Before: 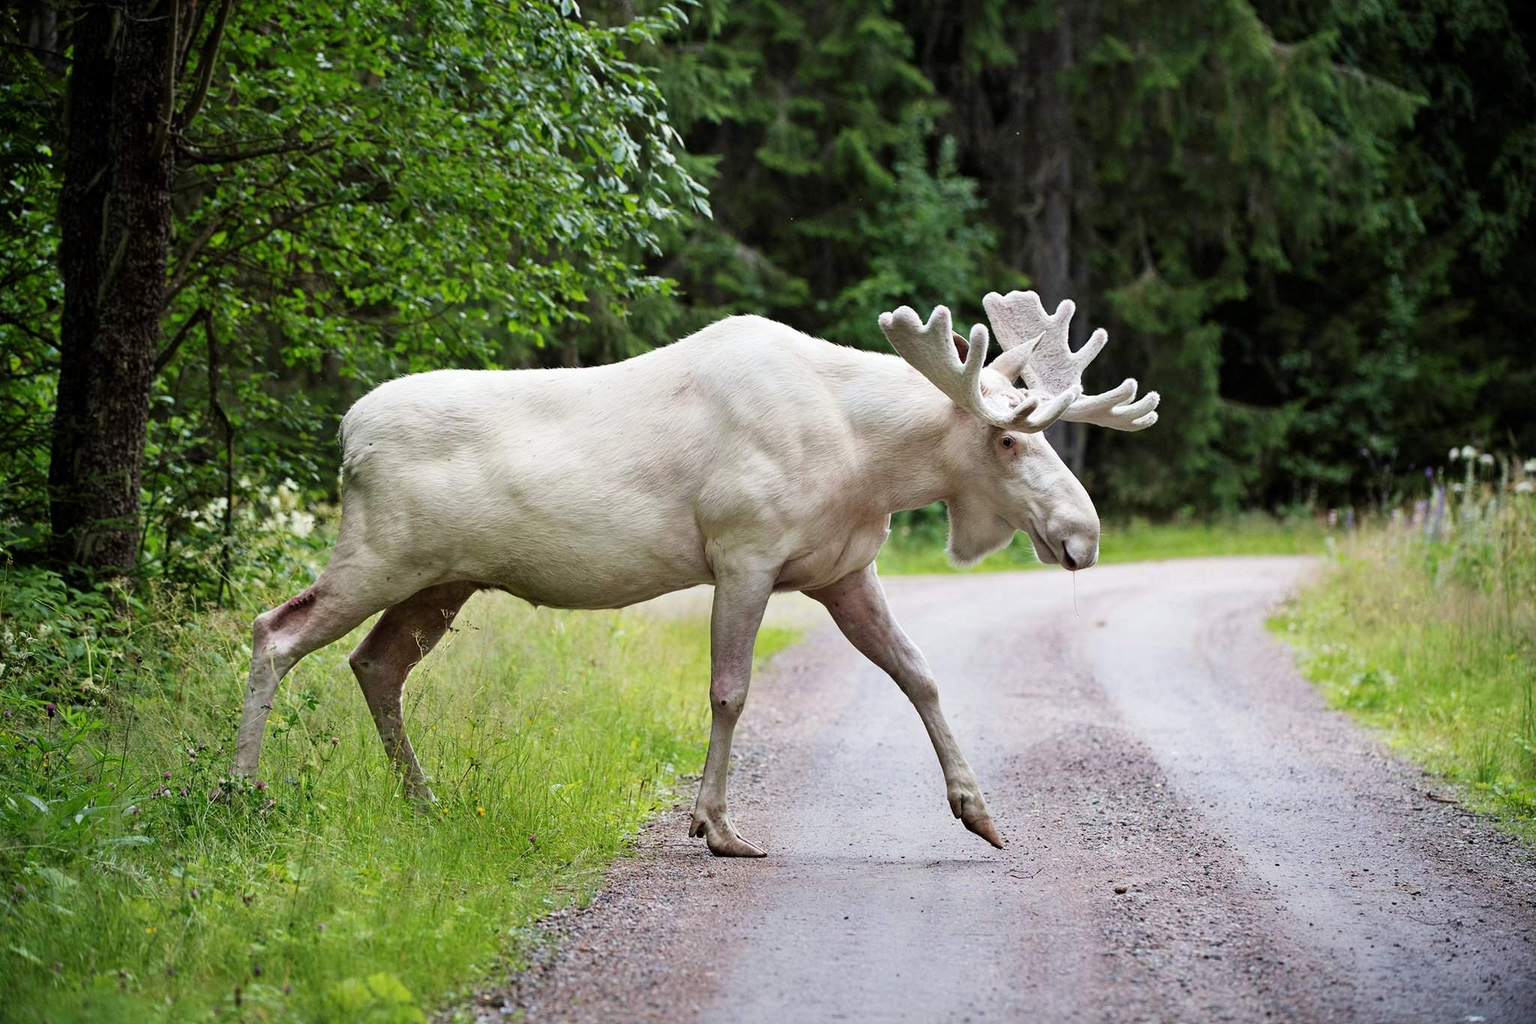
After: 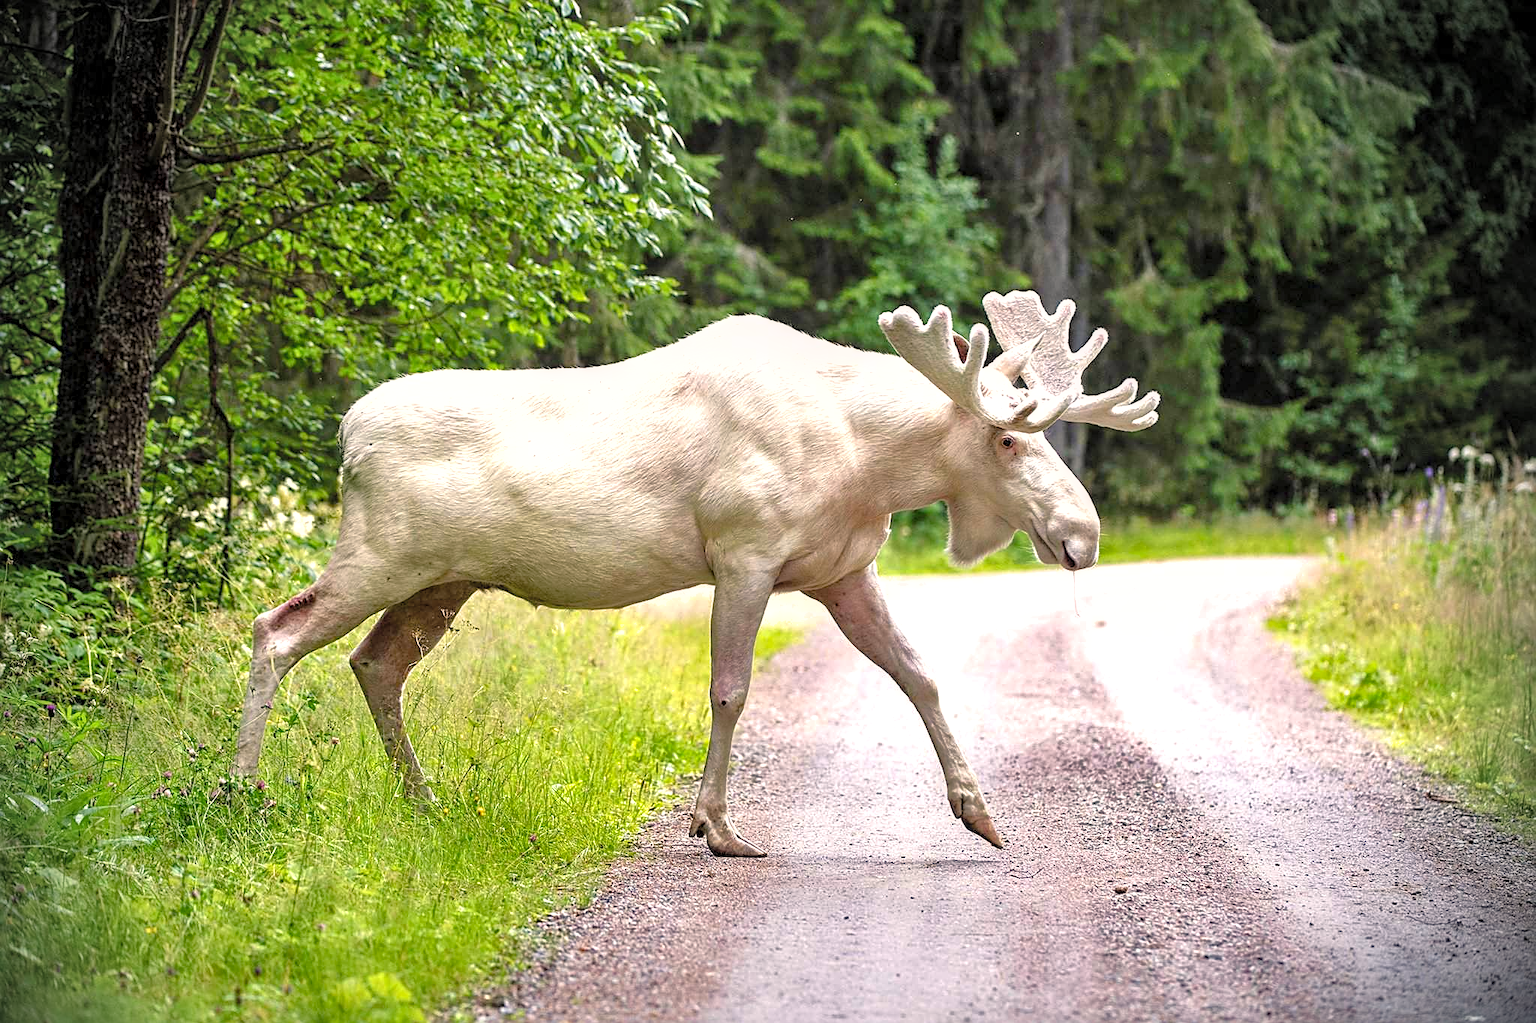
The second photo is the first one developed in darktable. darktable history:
shadows and highlights: shadows 30.08
local contrast: on, module defaults
sharpen: on, module defaults
contrast brightness saturation: brightness 0.143
color balance rgb: highlights gain › chroma 3.008%, highlights gain › hue 60.19°, linear chroma grading › global chroma 15.62%, perceptual saturation grading › global saturation 0.546%, perceptual saturation grading › highlights -16.093%, perceptual saturation grading › shadows 25.576%, perceptual brilliance grading › global brilliance -1.08%, perceptual brilliance grading › highlights -1.06%, perceptual brilliance grading › mid-tones -1.202%, perceptual brilliance grading › shadows -1.442%
vignetting: fall-off start 87.9%, fall-off radius 25.43%, center (-0.037, 0.143)
exposure: black level correction 0, exposure 0.699 EV, compensate highlight preservation false
